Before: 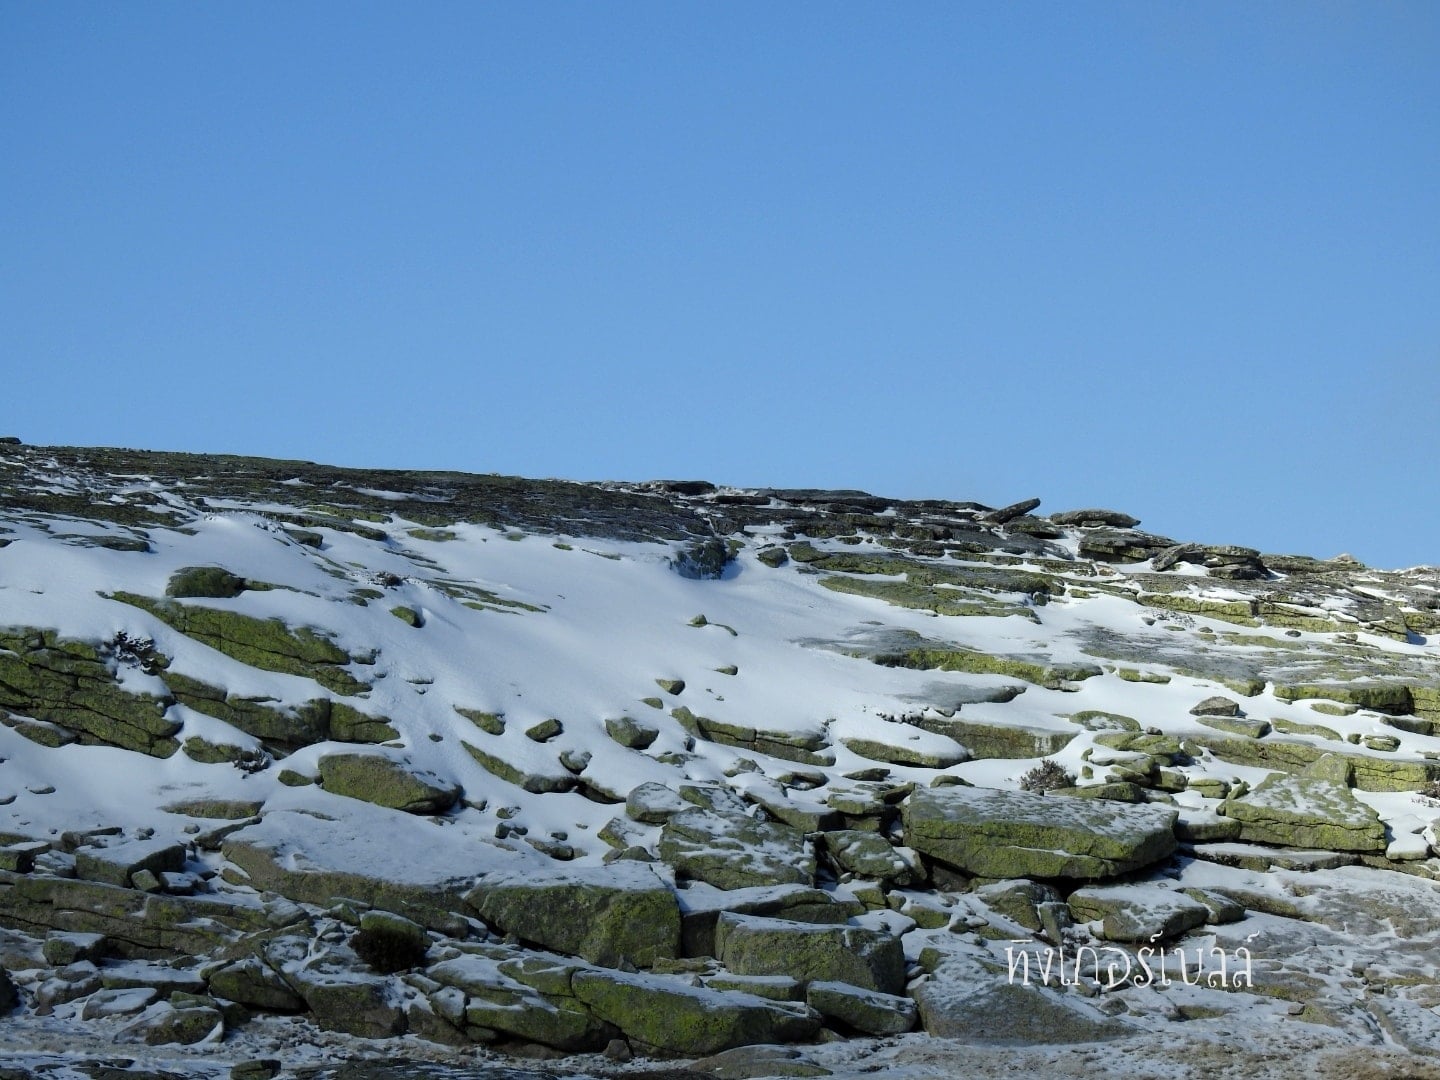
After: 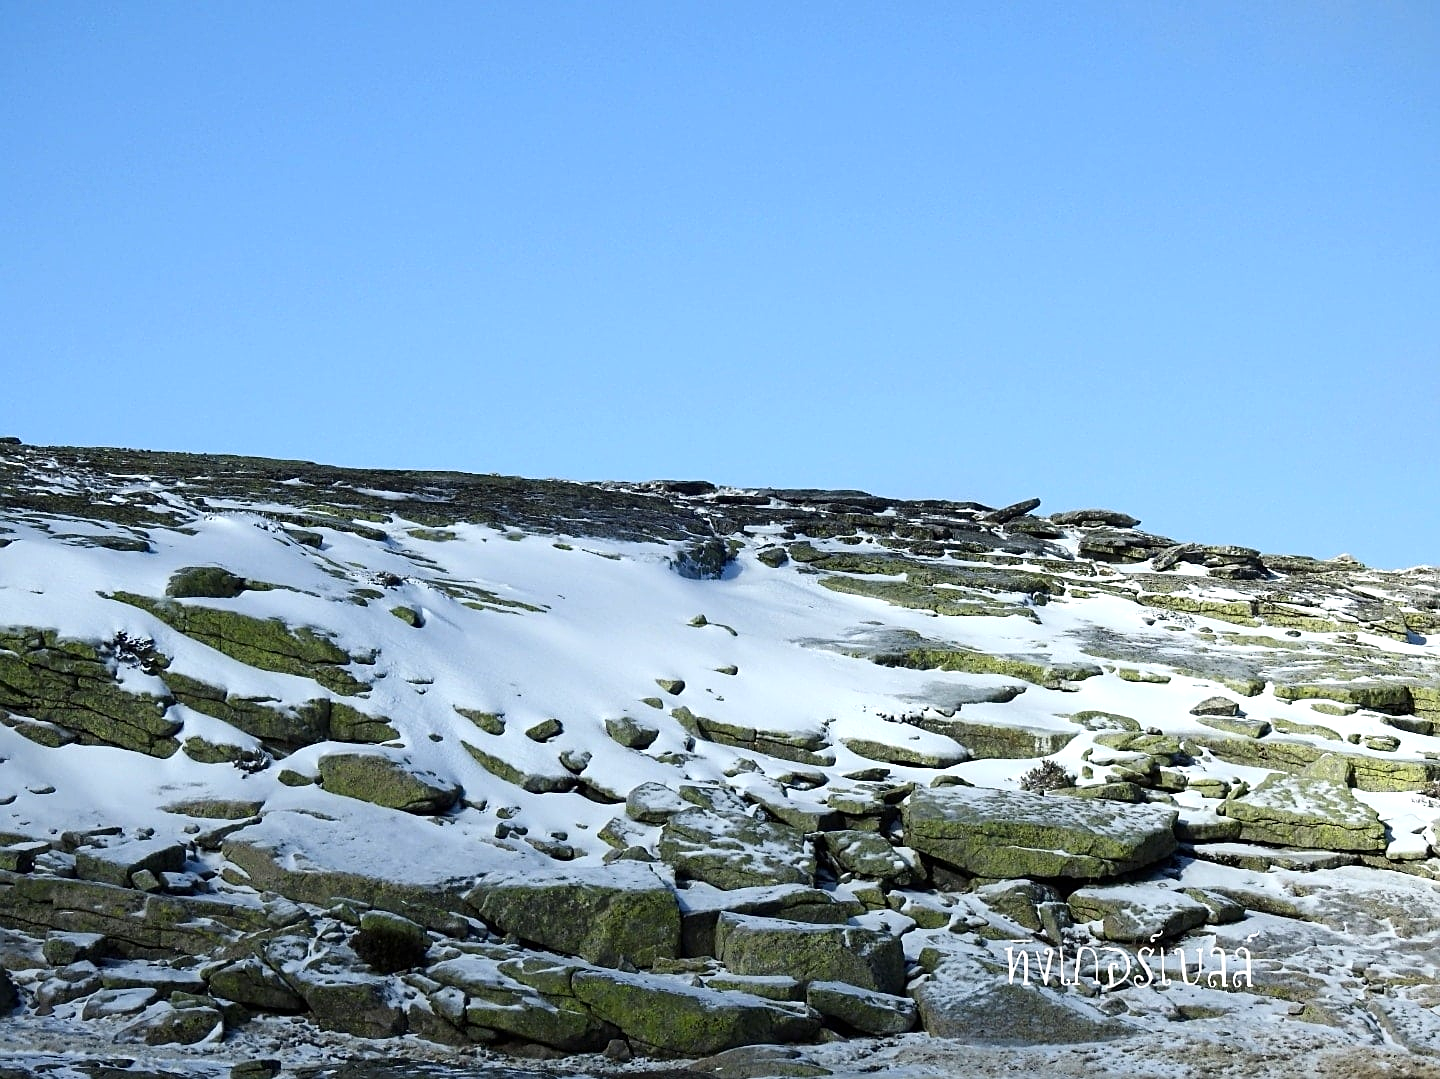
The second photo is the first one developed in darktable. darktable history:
crop: bottom 0.071%
exposure: black level correction 0, exposure 0.5 EV, compensate exposure bias true, compensate highlight preservation false
contrast brightness saturation: contrast 0.14
sharpen: on, module defaults
